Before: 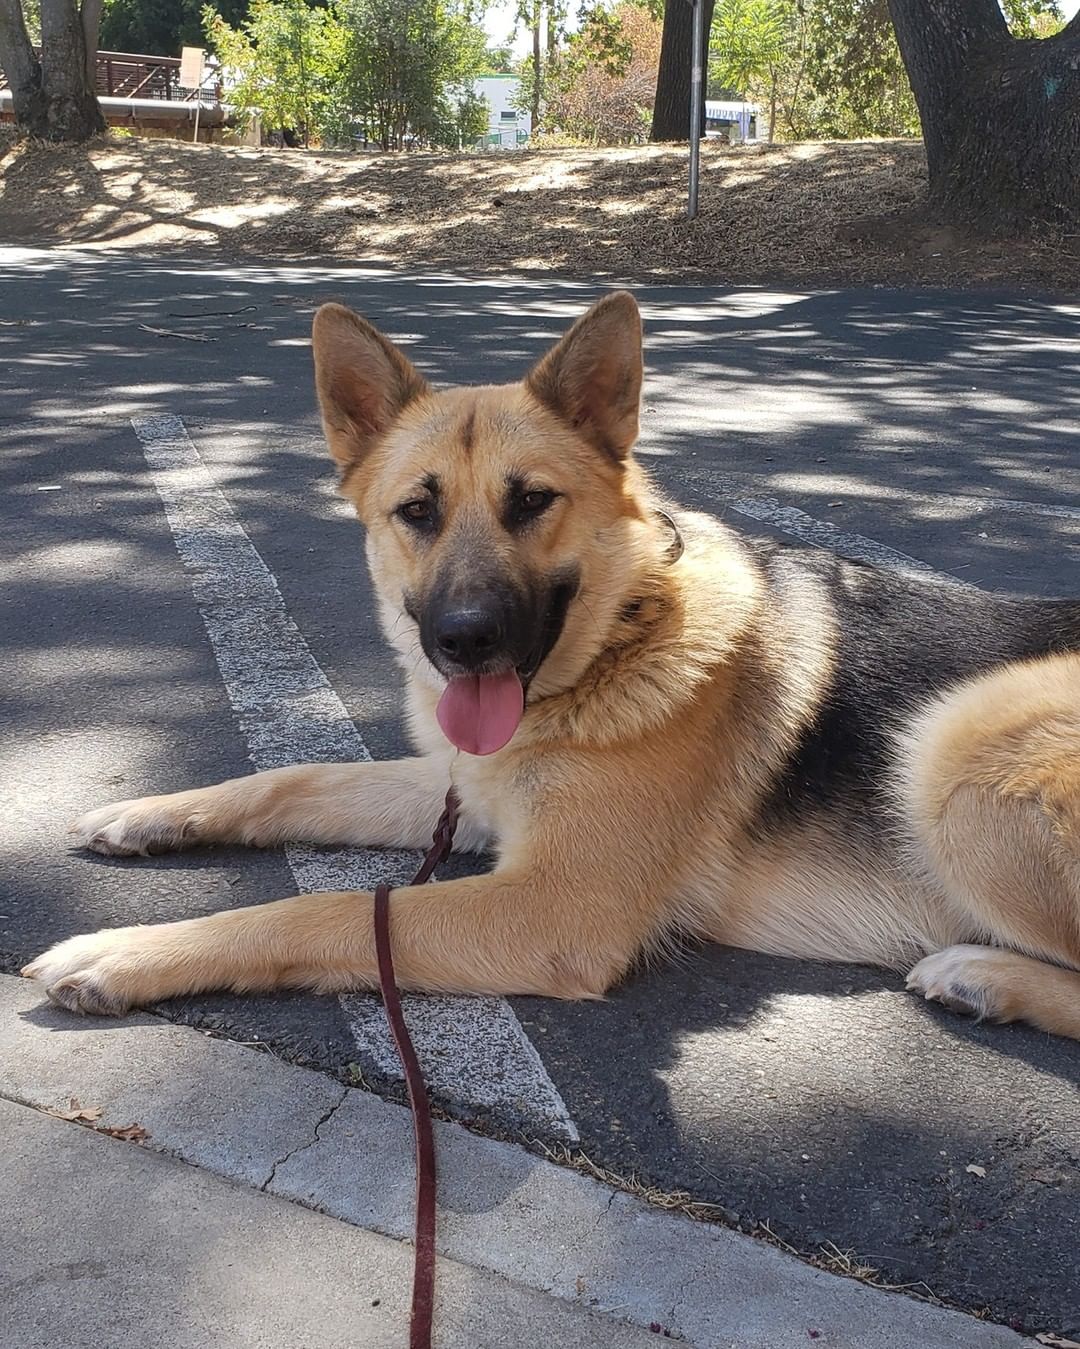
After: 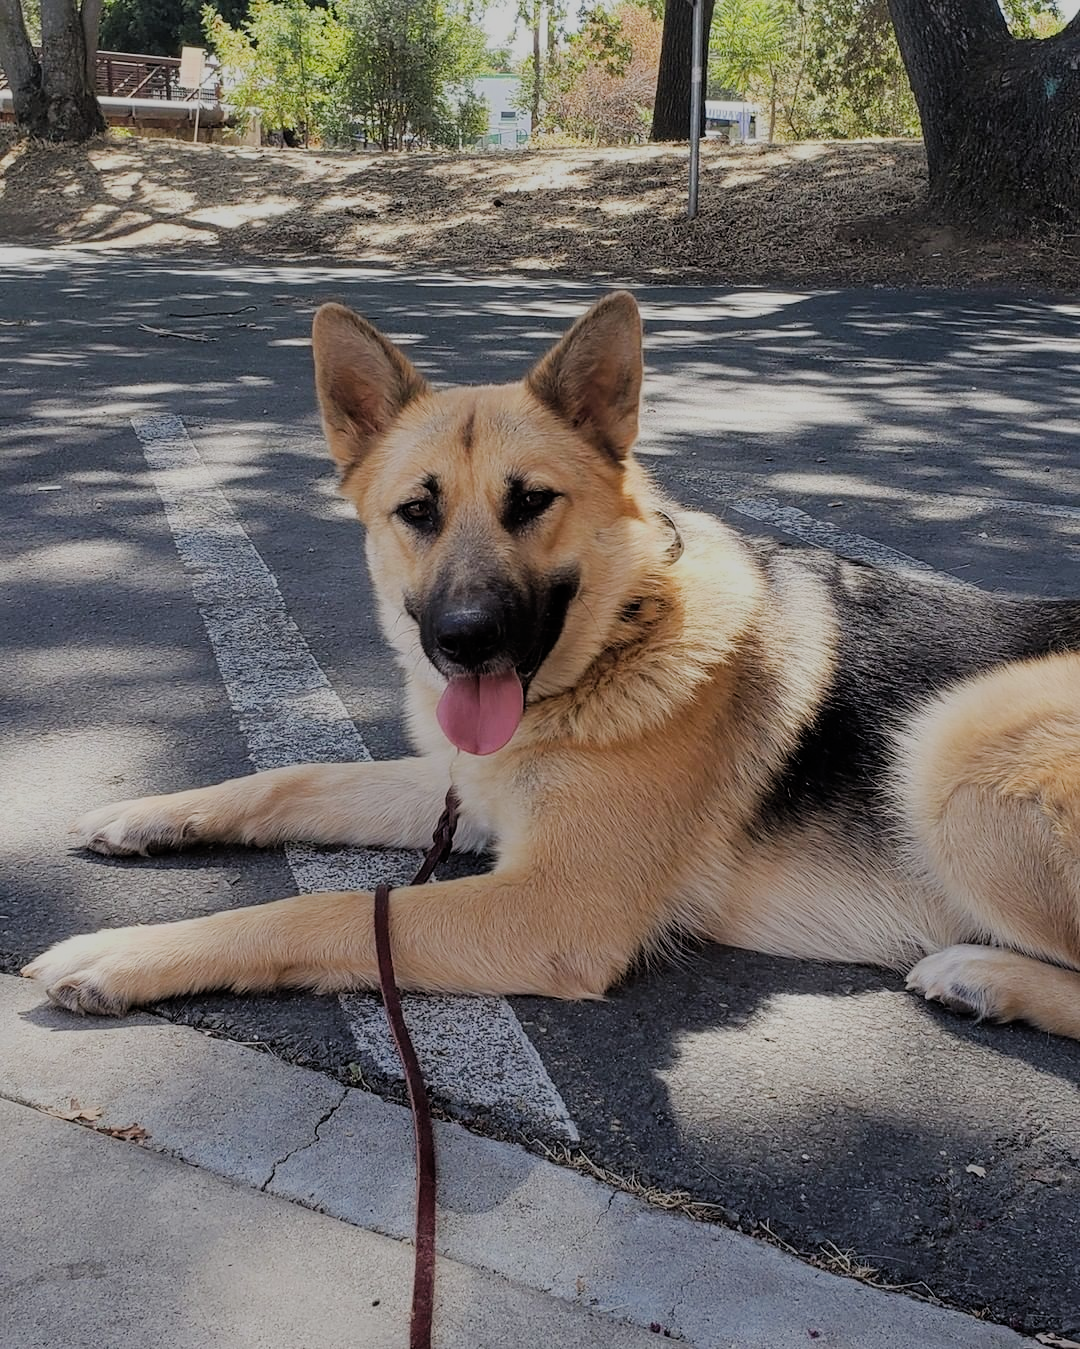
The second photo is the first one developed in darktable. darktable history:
filmic rgb: black relative exposure -6.21 EV, white relative exposure 6.96 EV, threshold 2.96 EV, hardness 2.27, iterations of high-quality reconstruction 0, enable highlight reconstruction true
